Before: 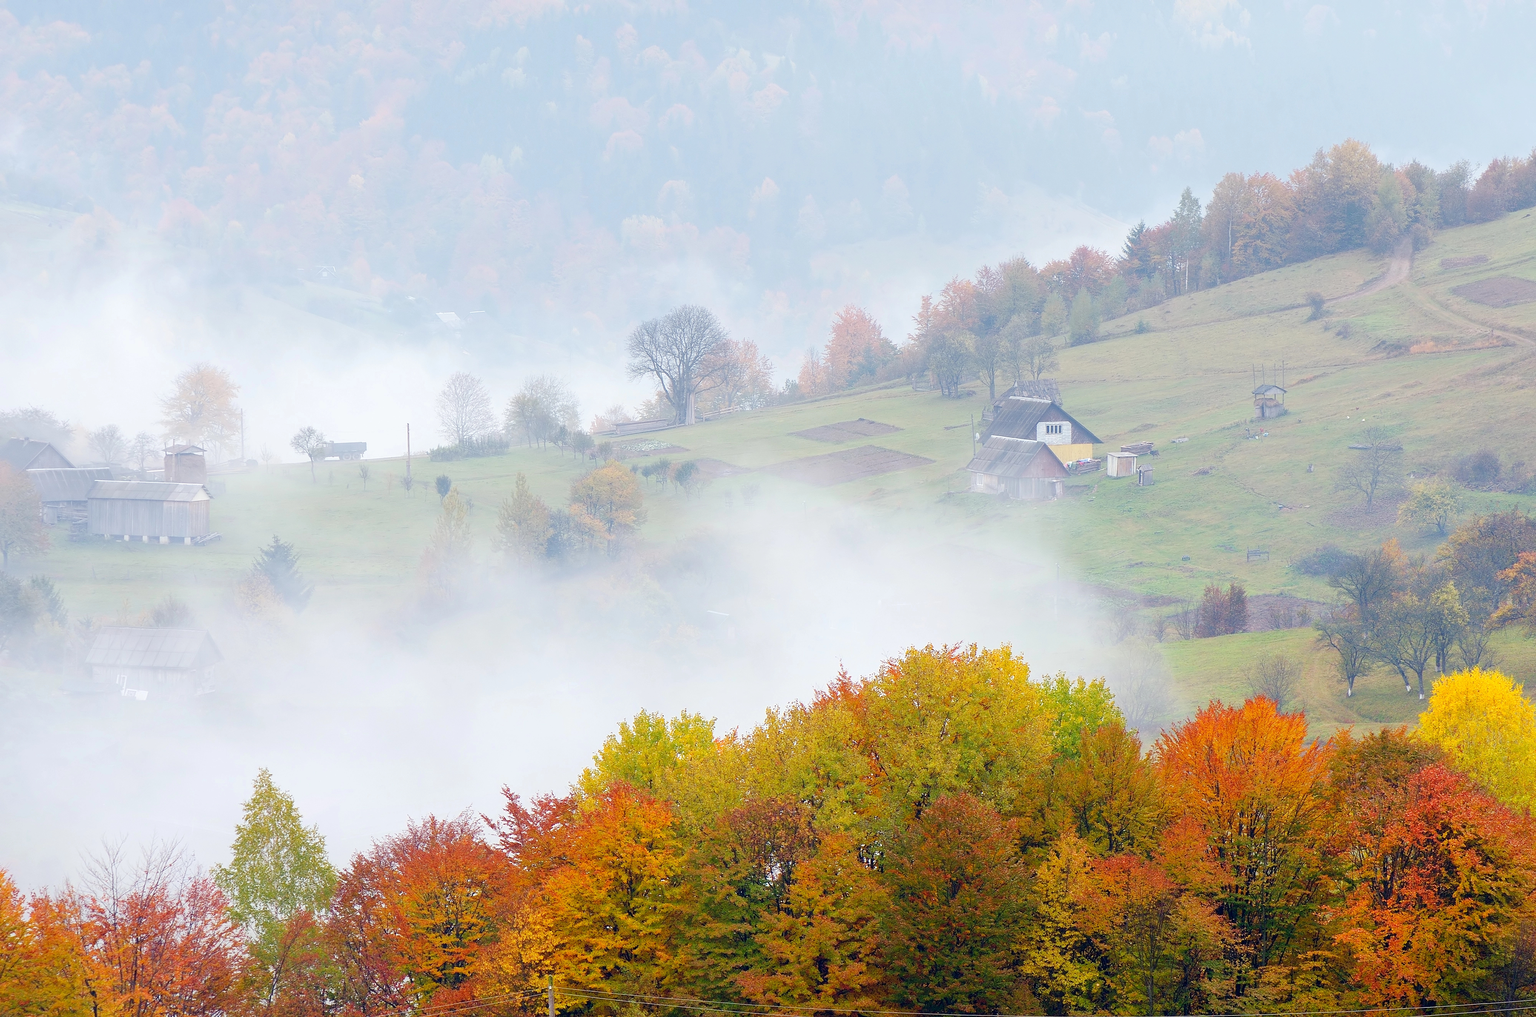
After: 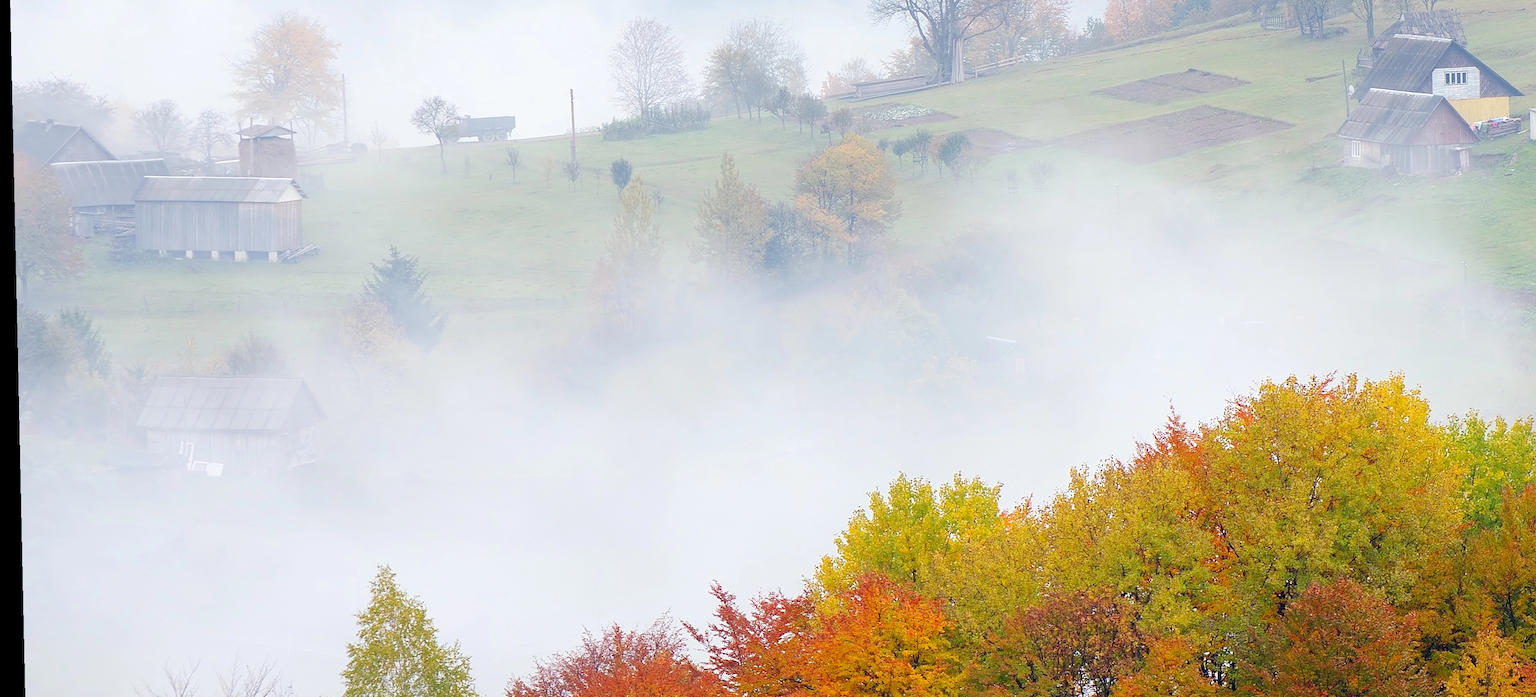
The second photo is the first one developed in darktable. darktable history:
exposure: compensate highlight preservation false
rotate and perspective: rotation -1.24°, automatic cropping off
crop: top 36.498%, right 27.964%, bottom 14.995%
